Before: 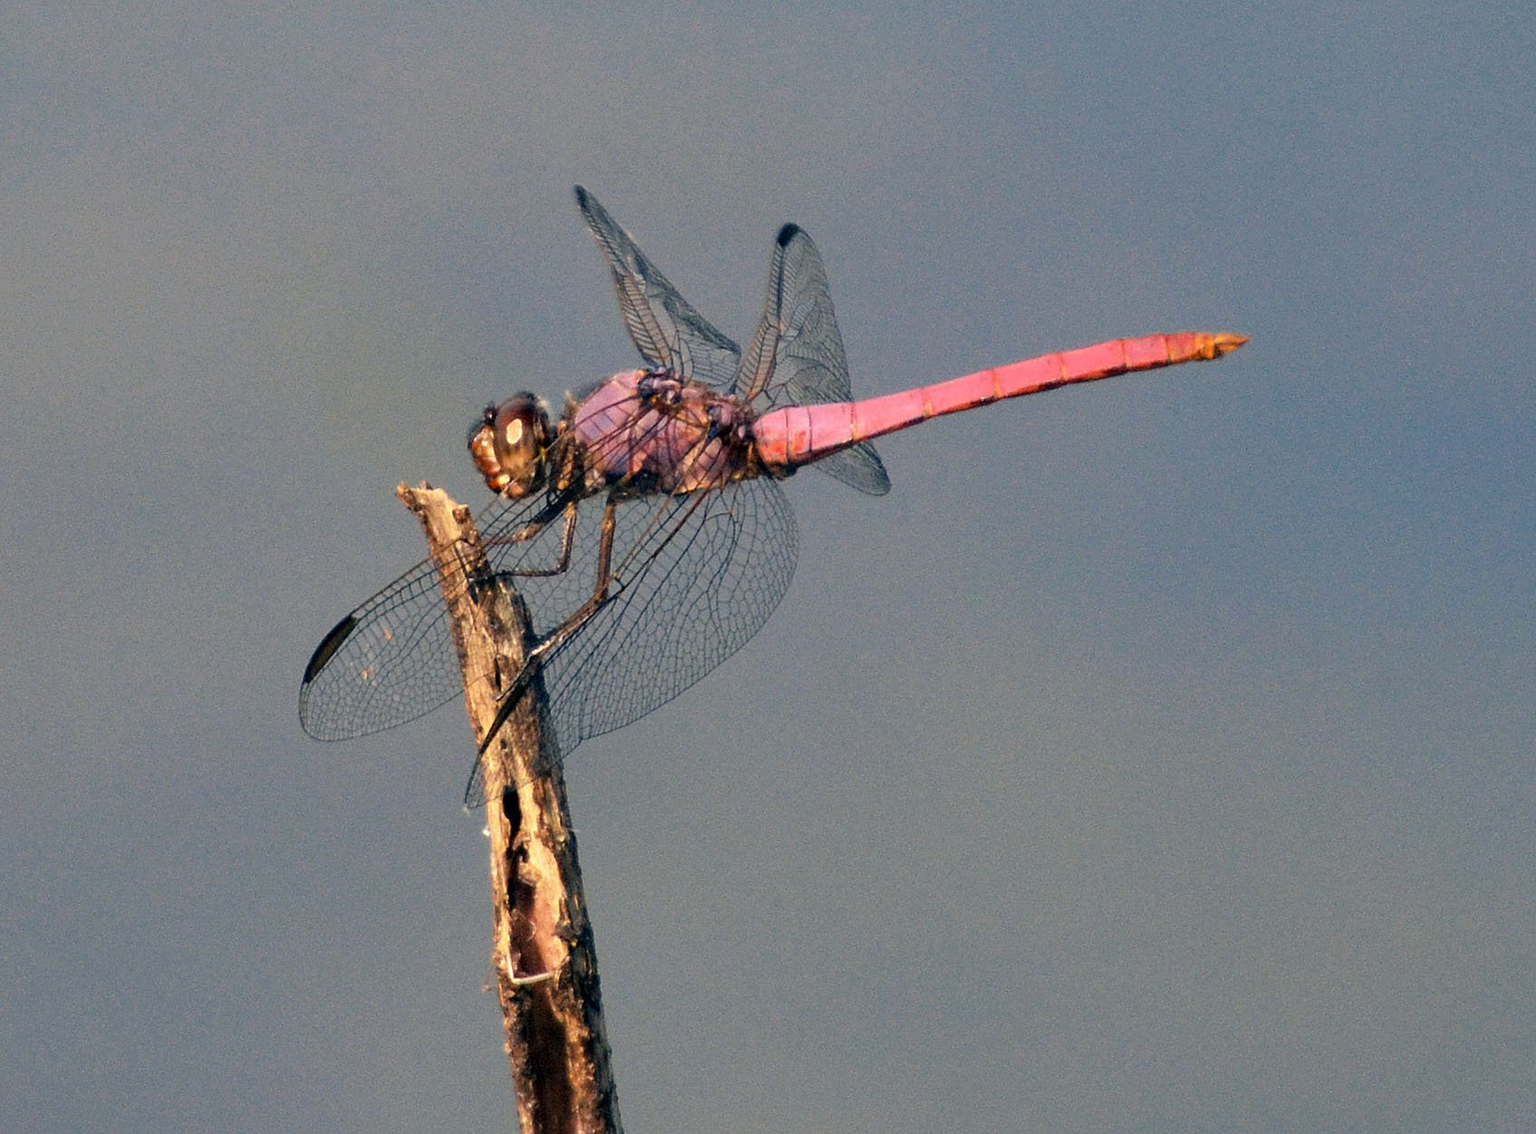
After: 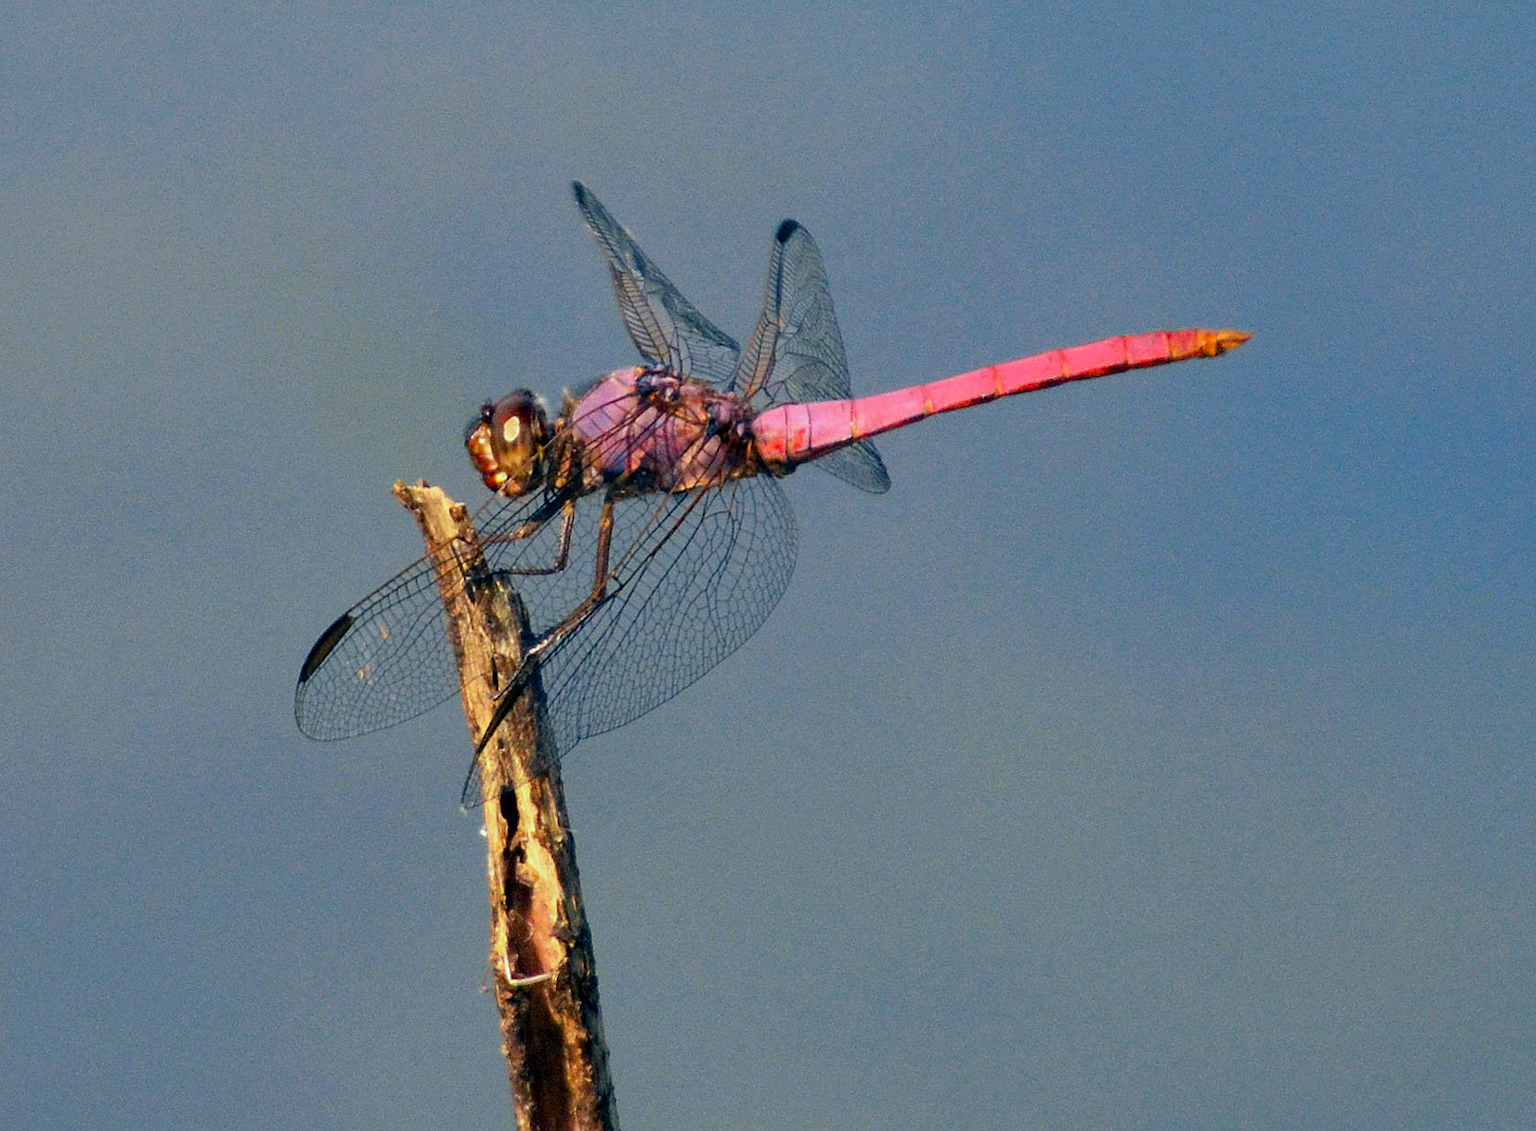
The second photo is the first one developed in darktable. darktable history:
crop: left 0.434%, top 0.485%, right 0.244%, bottom 0.386%
white balance: red 0.925, blue 1.046
contrast brightness saturation: brightness -0.02, saturation 0.35
